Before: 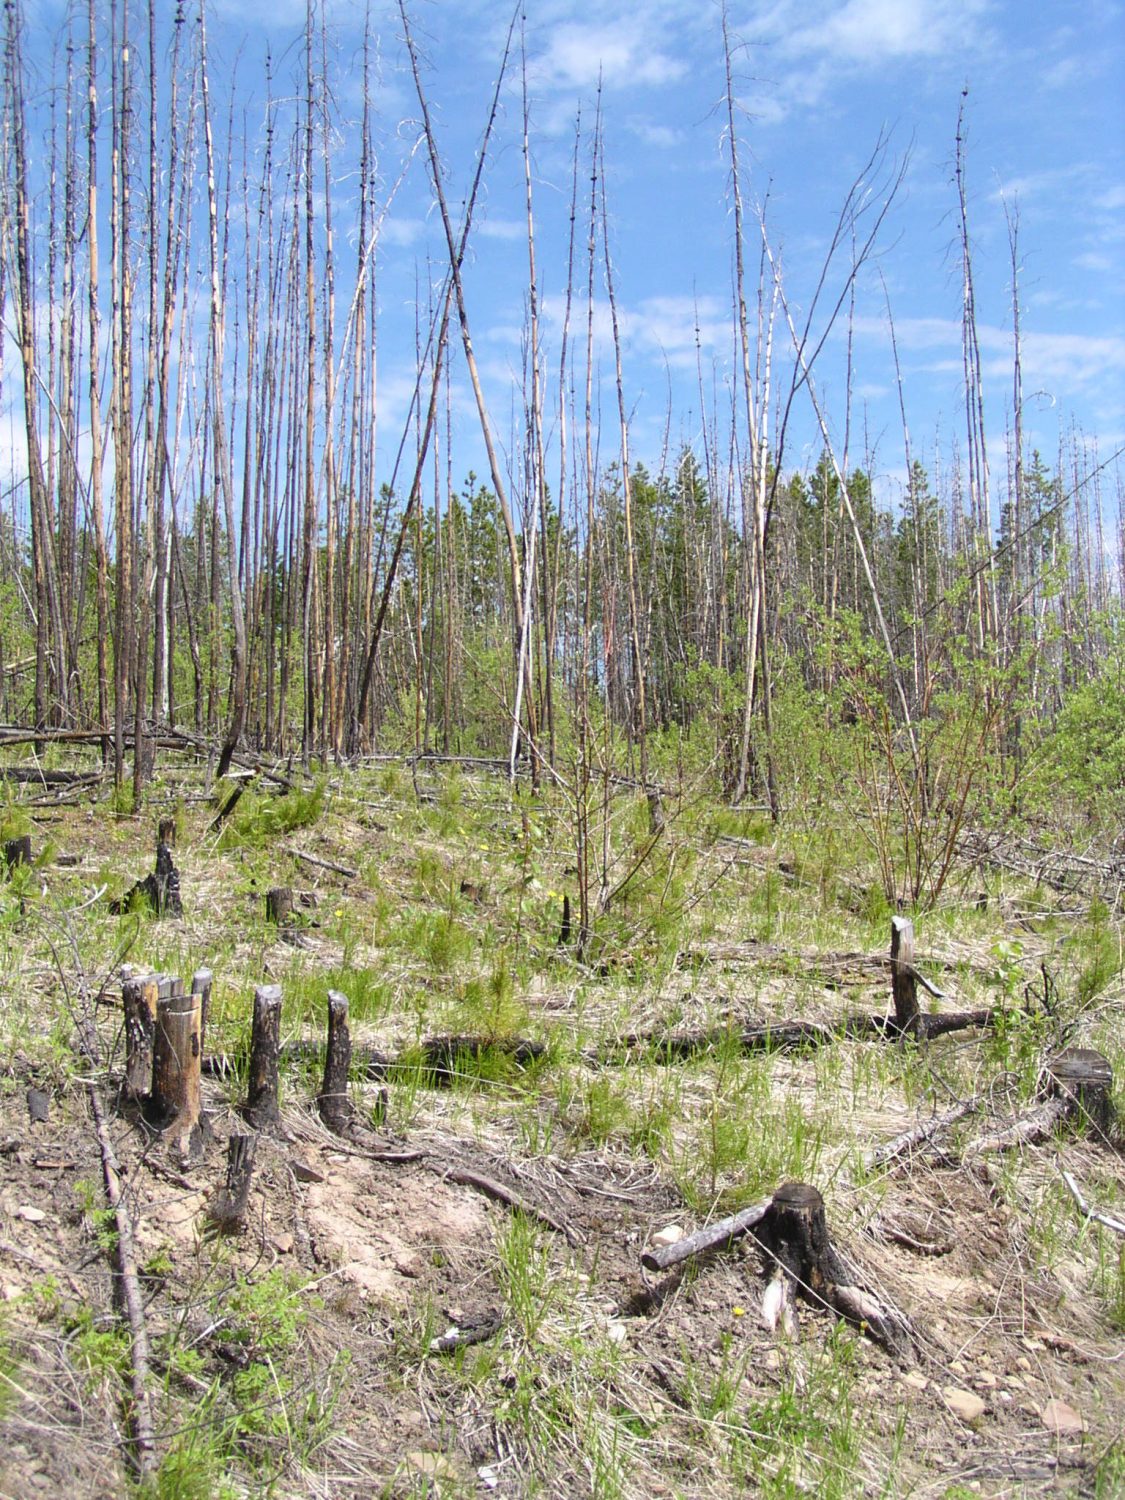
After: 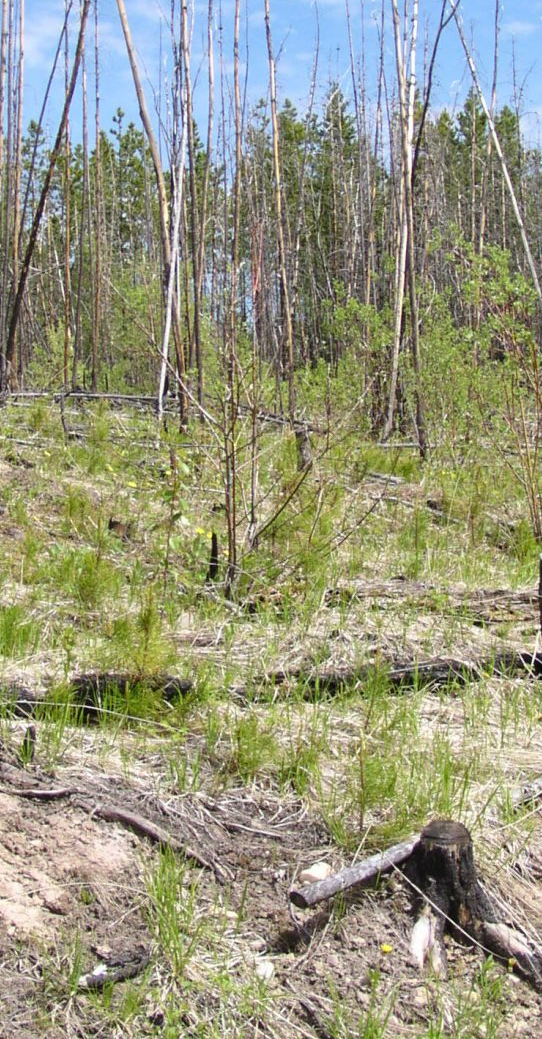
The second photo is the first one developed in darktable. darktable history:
crop: left 31.328%, top 24.263%, right 20.437%, bottom 6.417%
